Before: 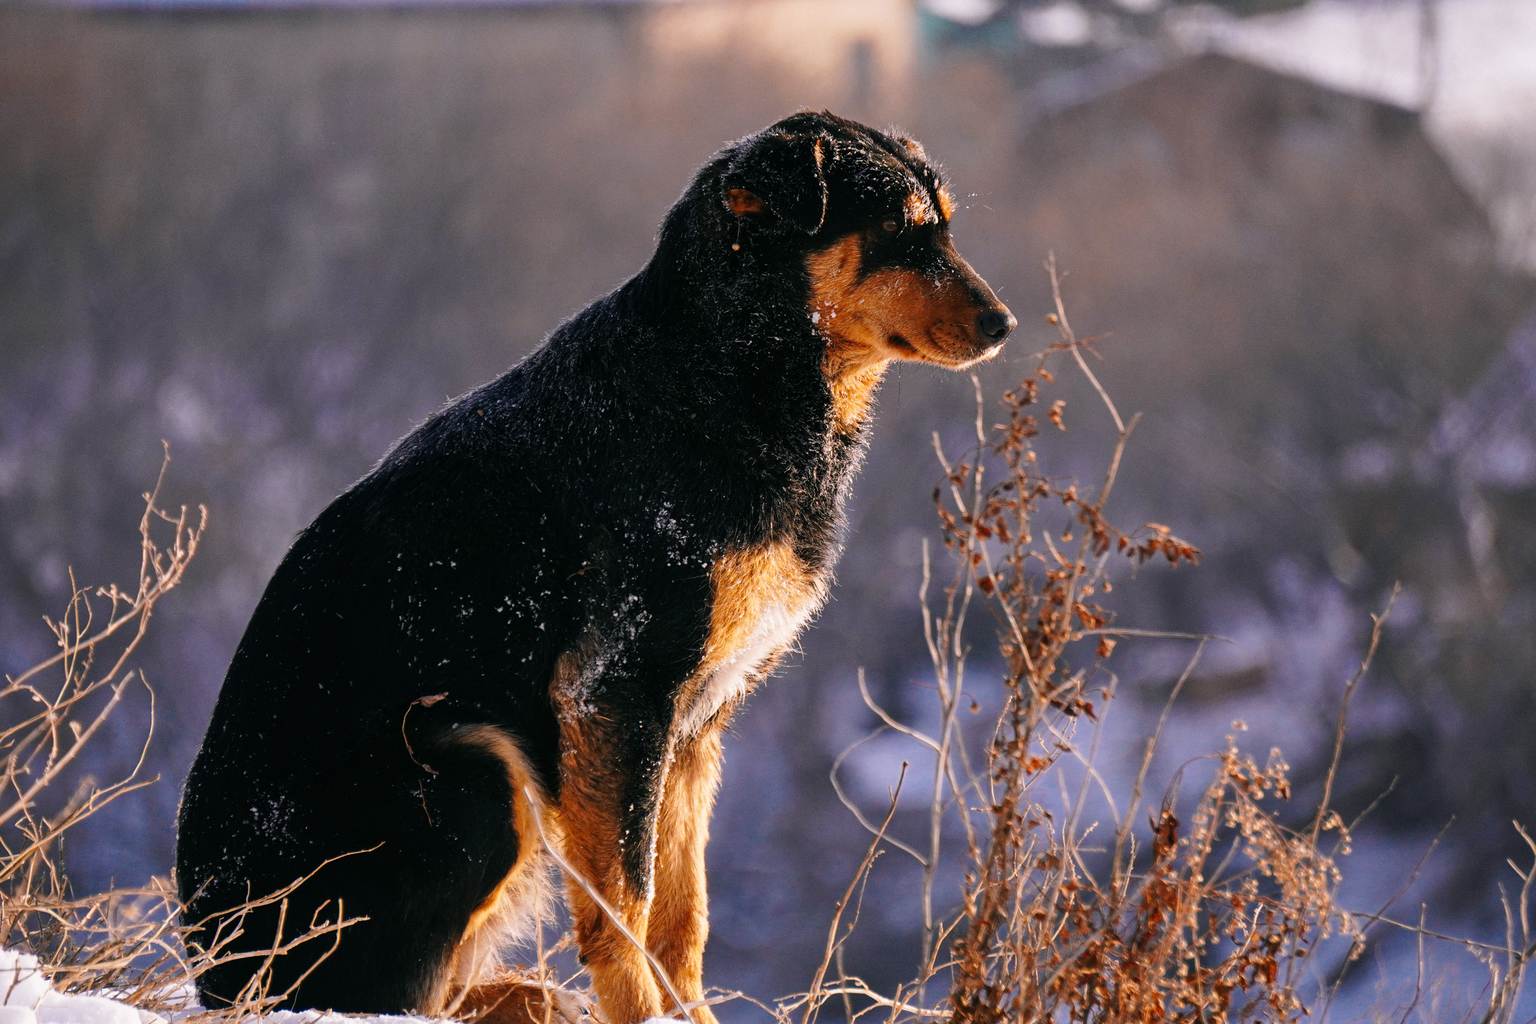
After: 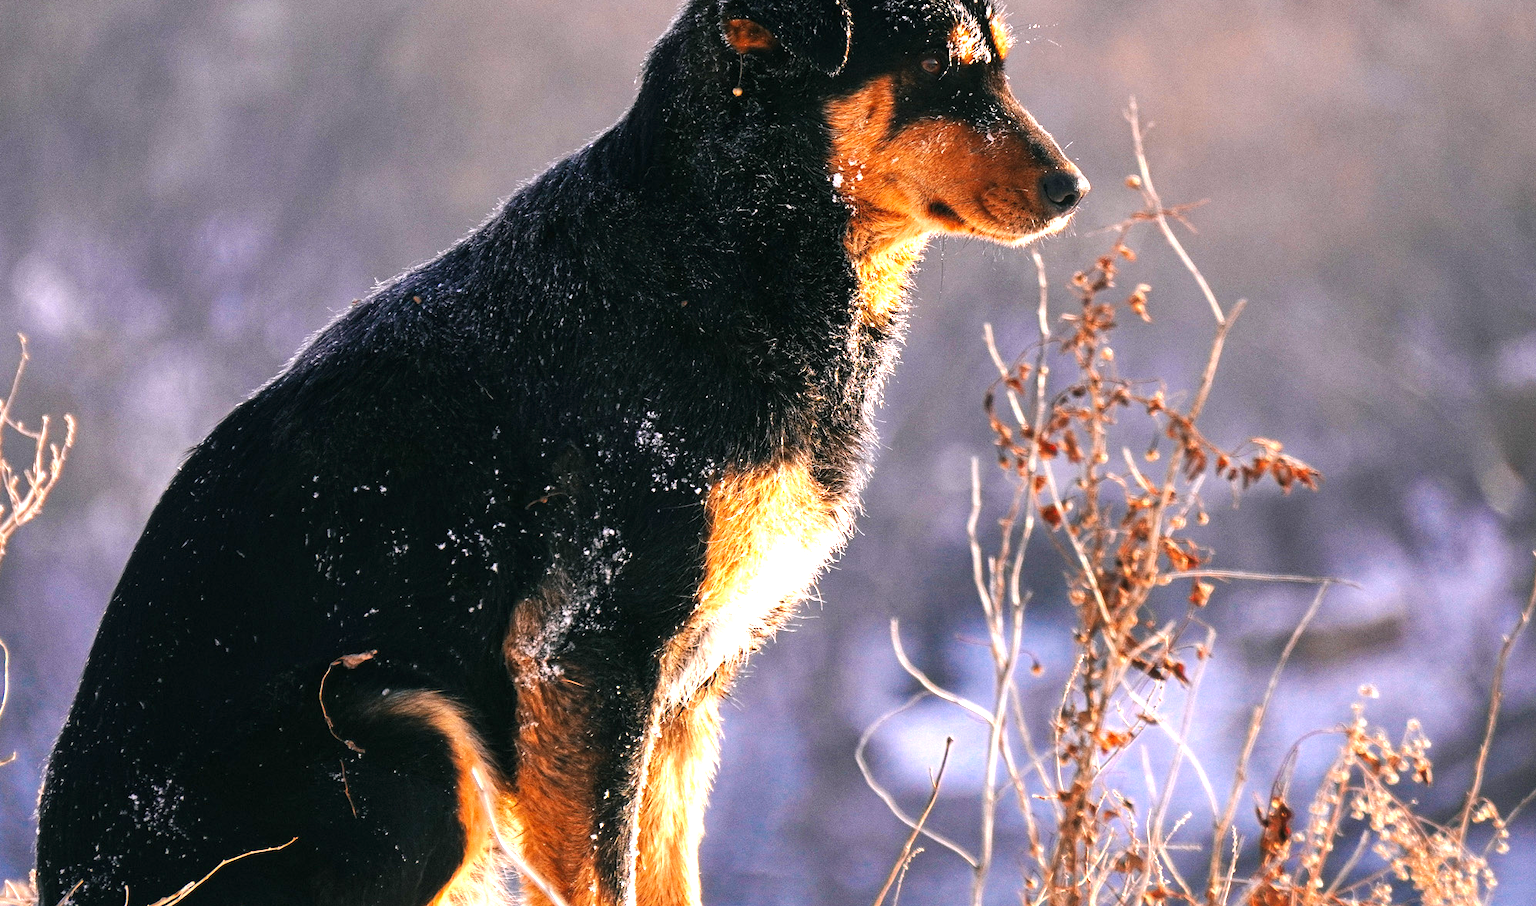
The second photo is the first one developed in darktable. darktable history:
exposure: black level correction 0, exposure 1.2 EV, compensate highlight preservation false
crop: left 9.639%, top 16.984%, right 10.554%, bottom 12.386%
tone equalizer: edges refinement/feathering 500, mask exposure compensation -1.57 EV, preserve details no
